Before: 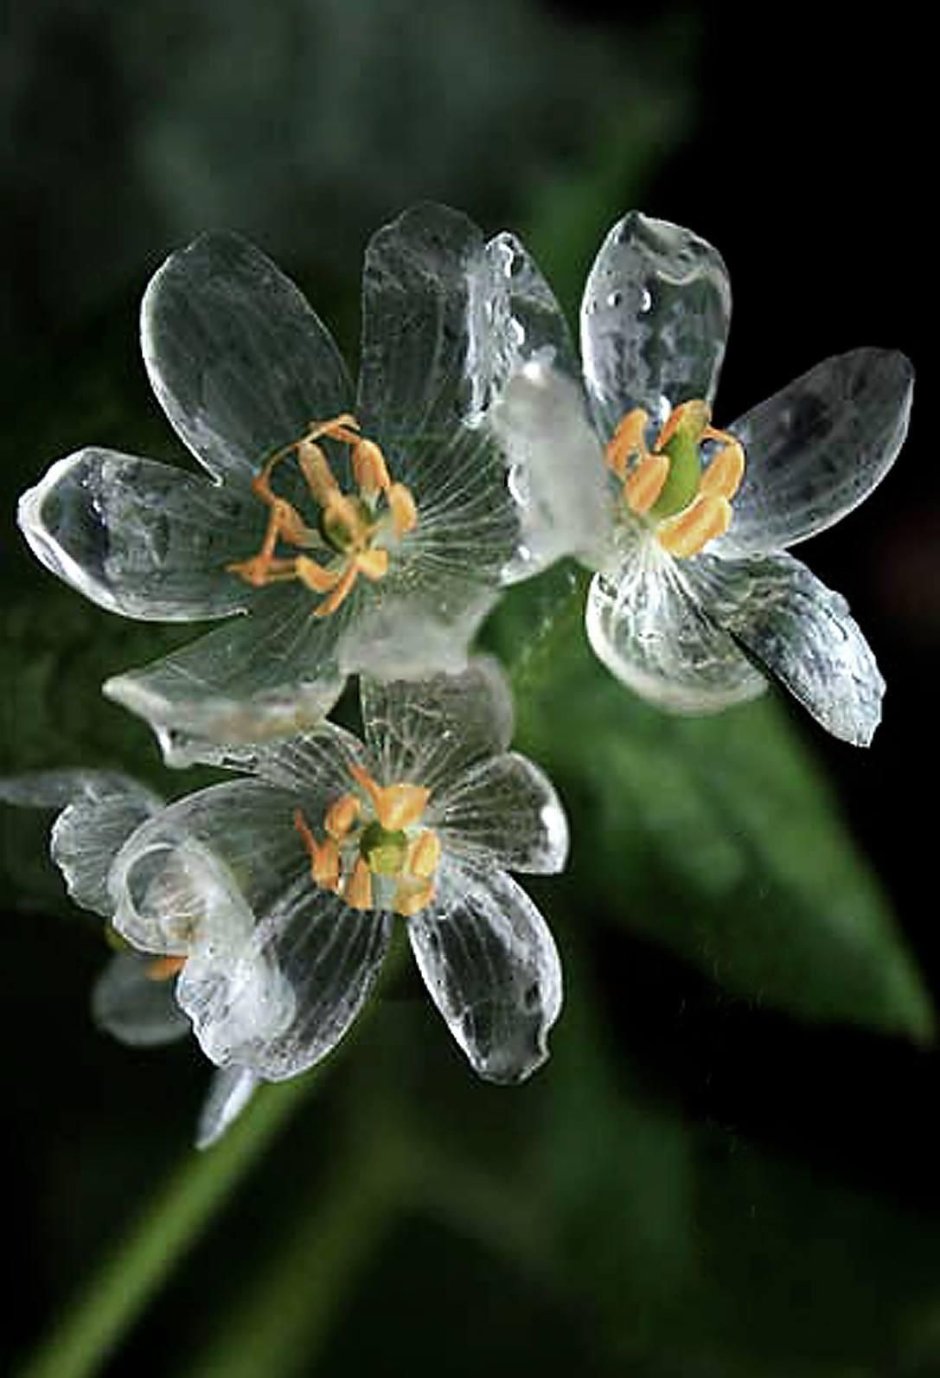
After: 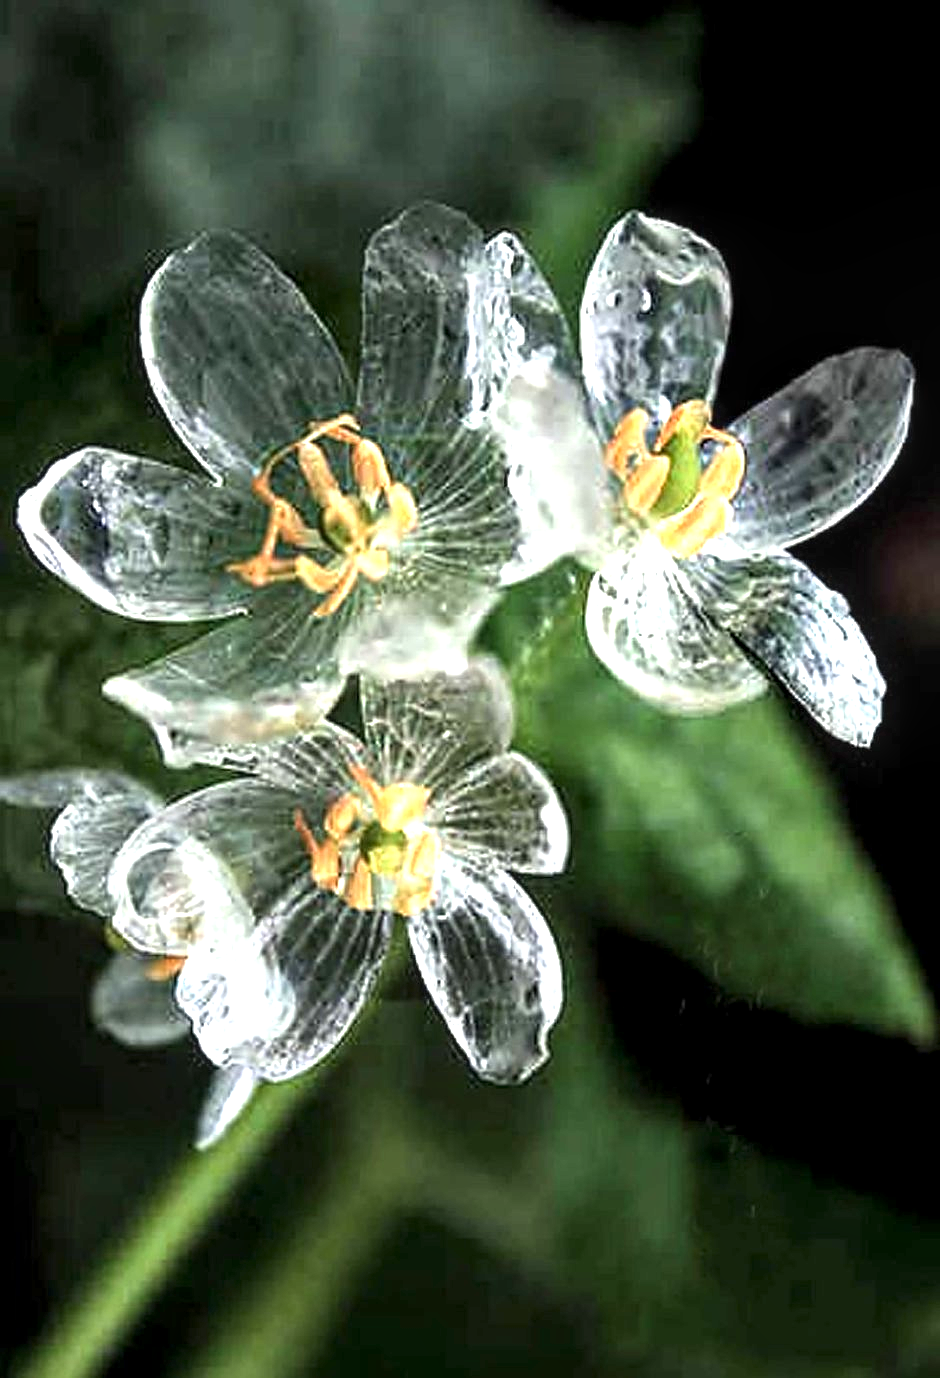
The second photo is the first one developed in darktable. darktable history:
local contrast: detail 142%
exposure: black level correction 0, exposure 1.199 EV, compensate highlight preservation false
